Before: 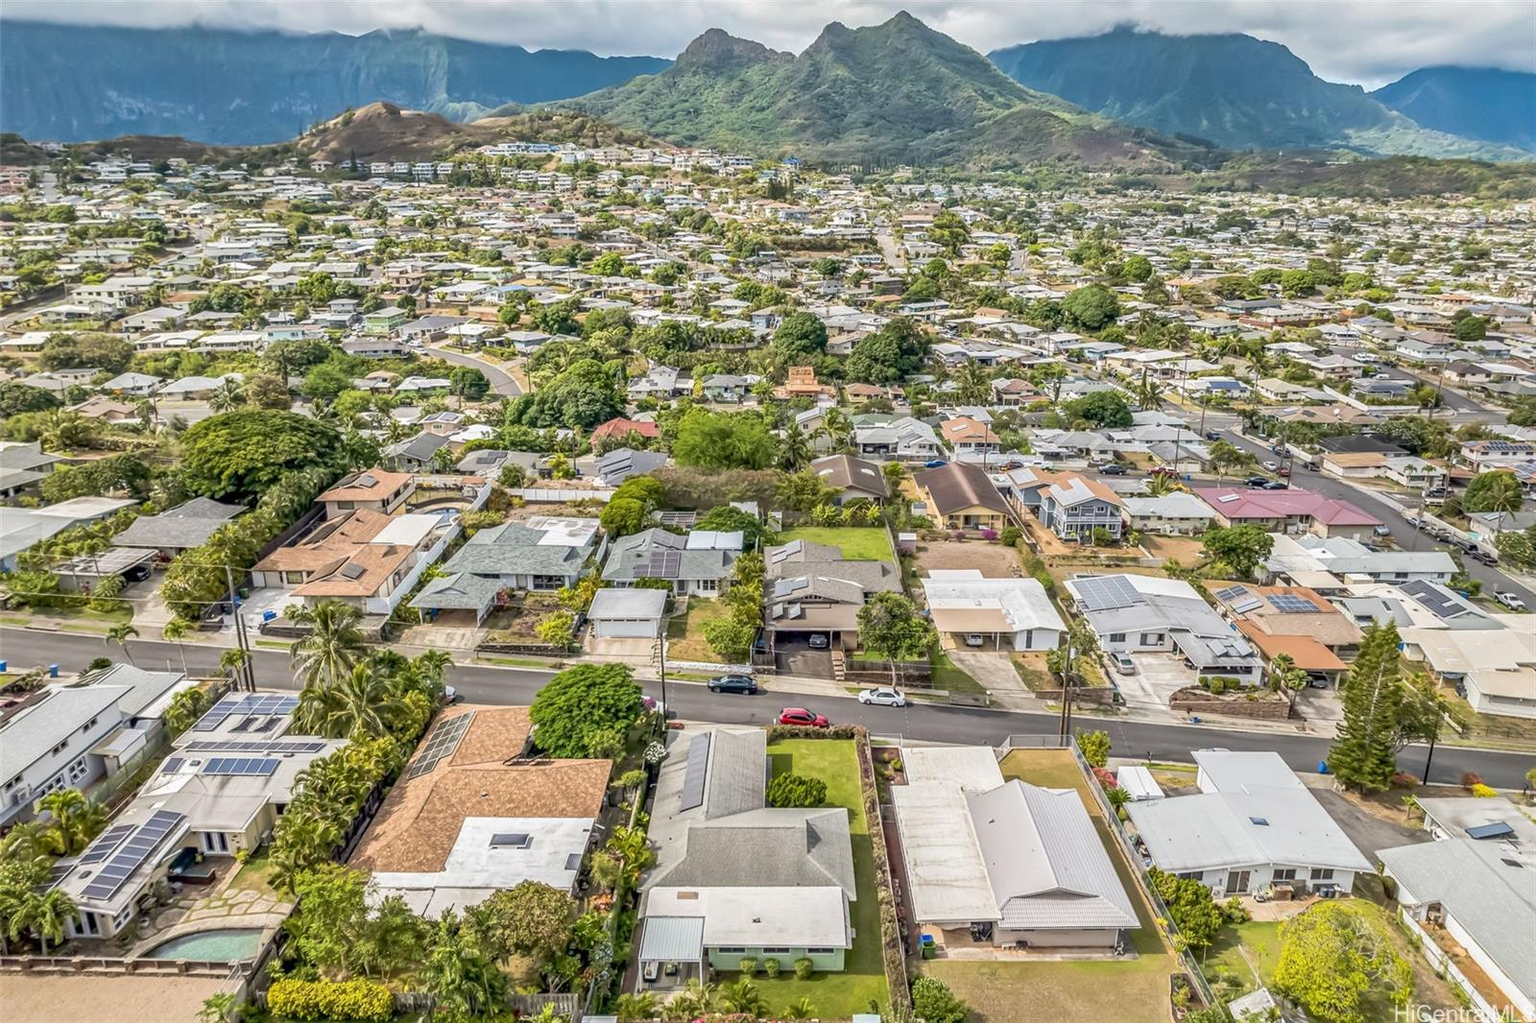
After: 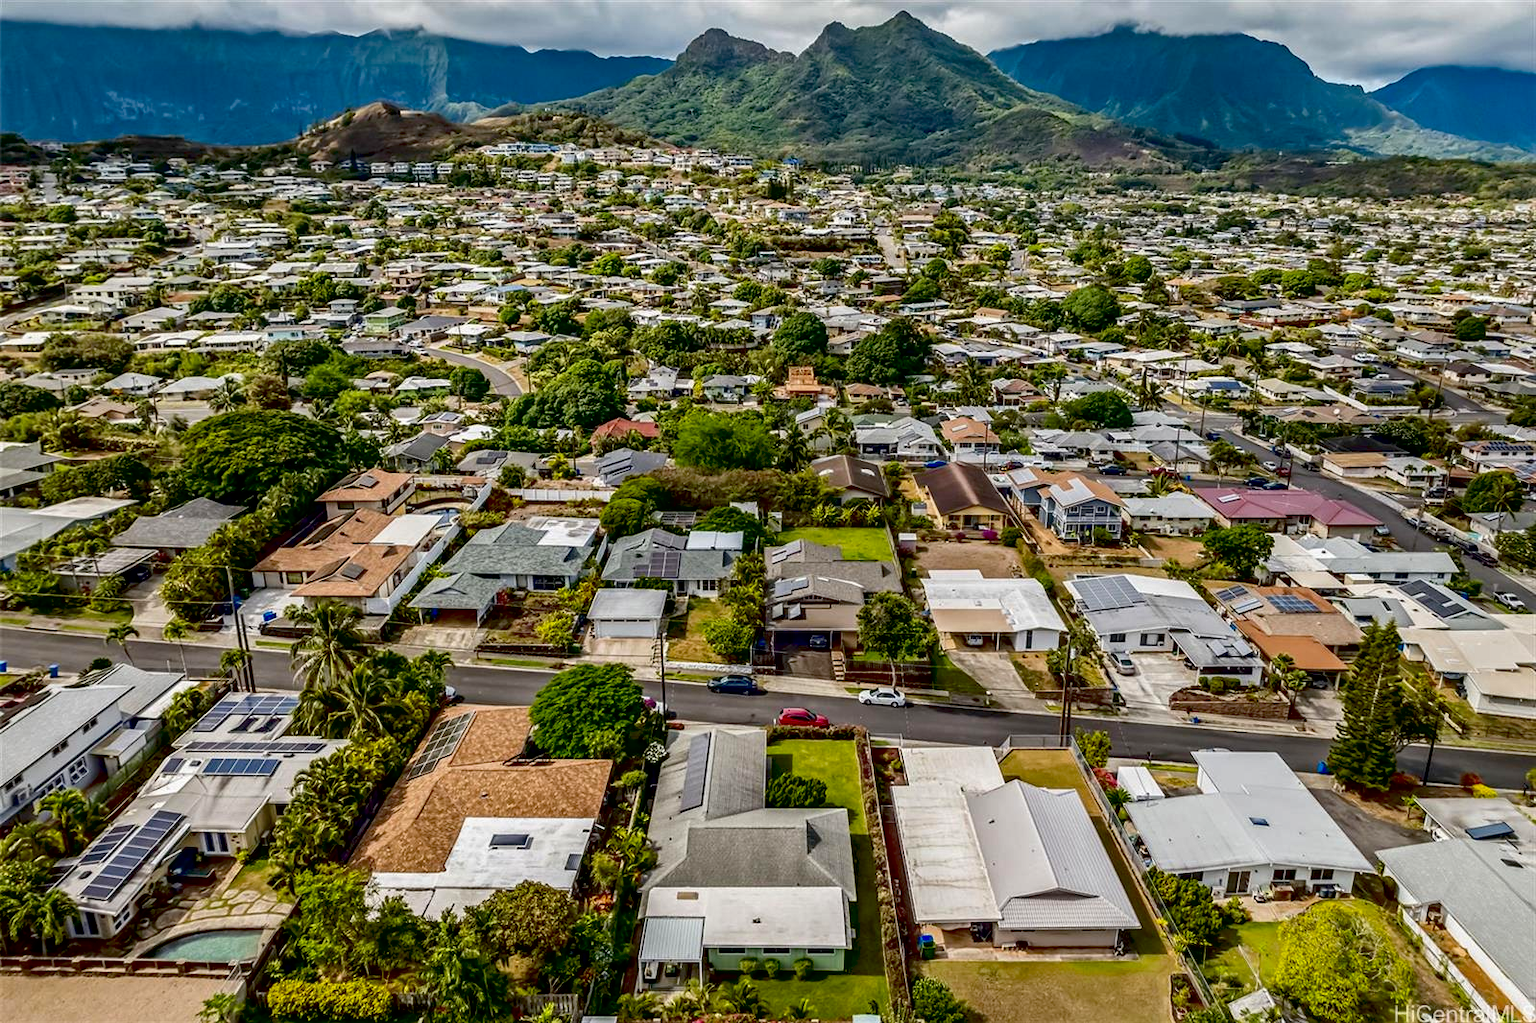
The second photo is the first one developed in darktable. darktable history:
contrast brightness saturation: brightness -0.2, saturation 0.08
exposure: black level correction 0.056, compensate highlight preservation false
